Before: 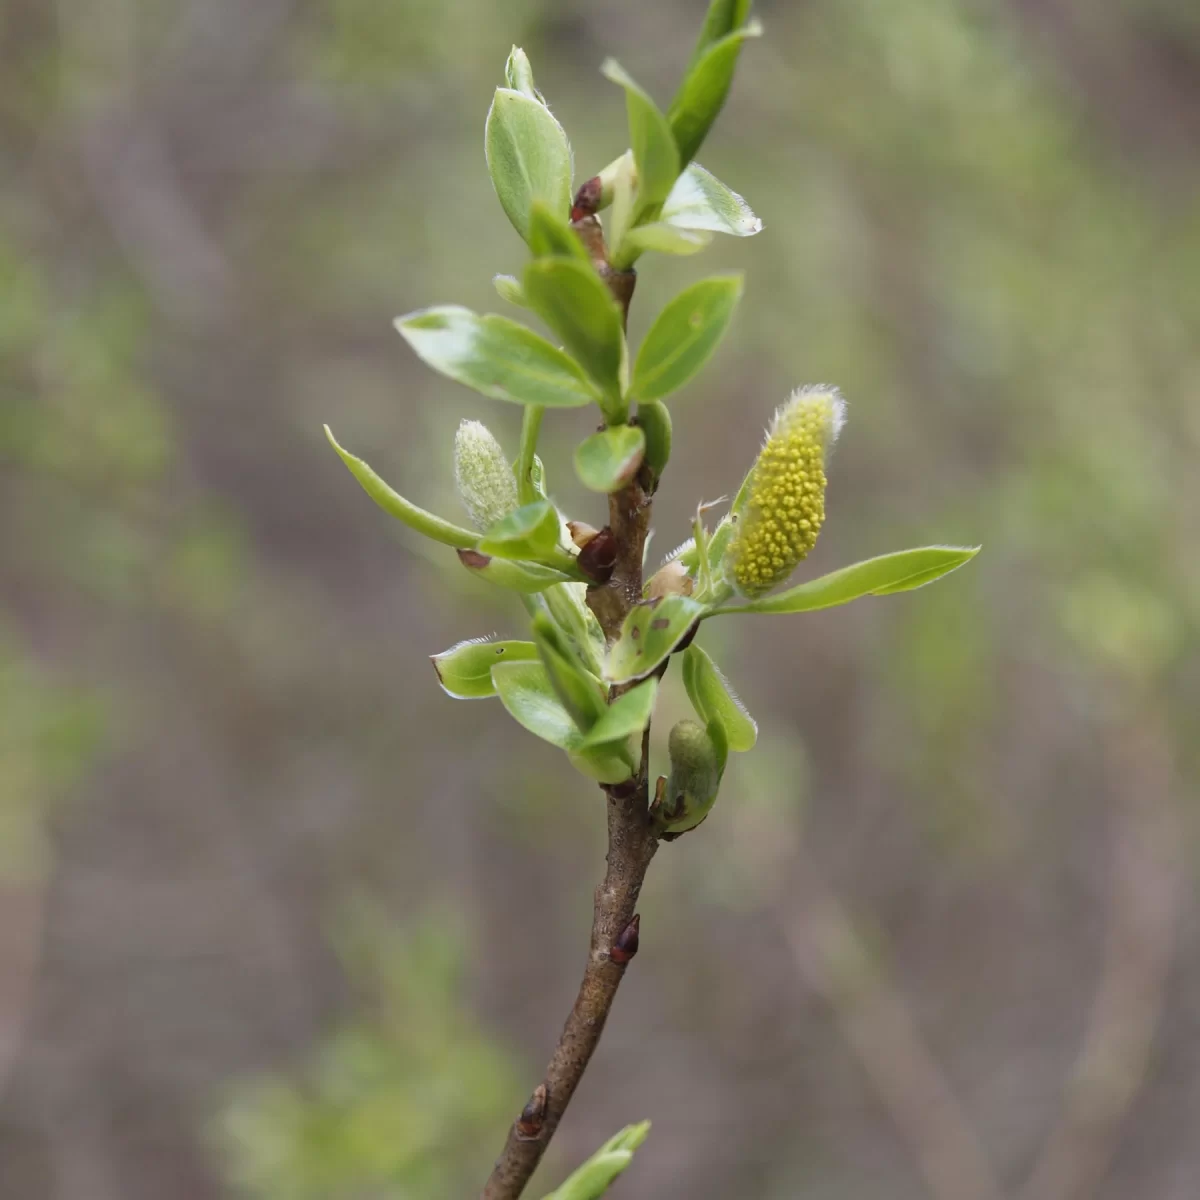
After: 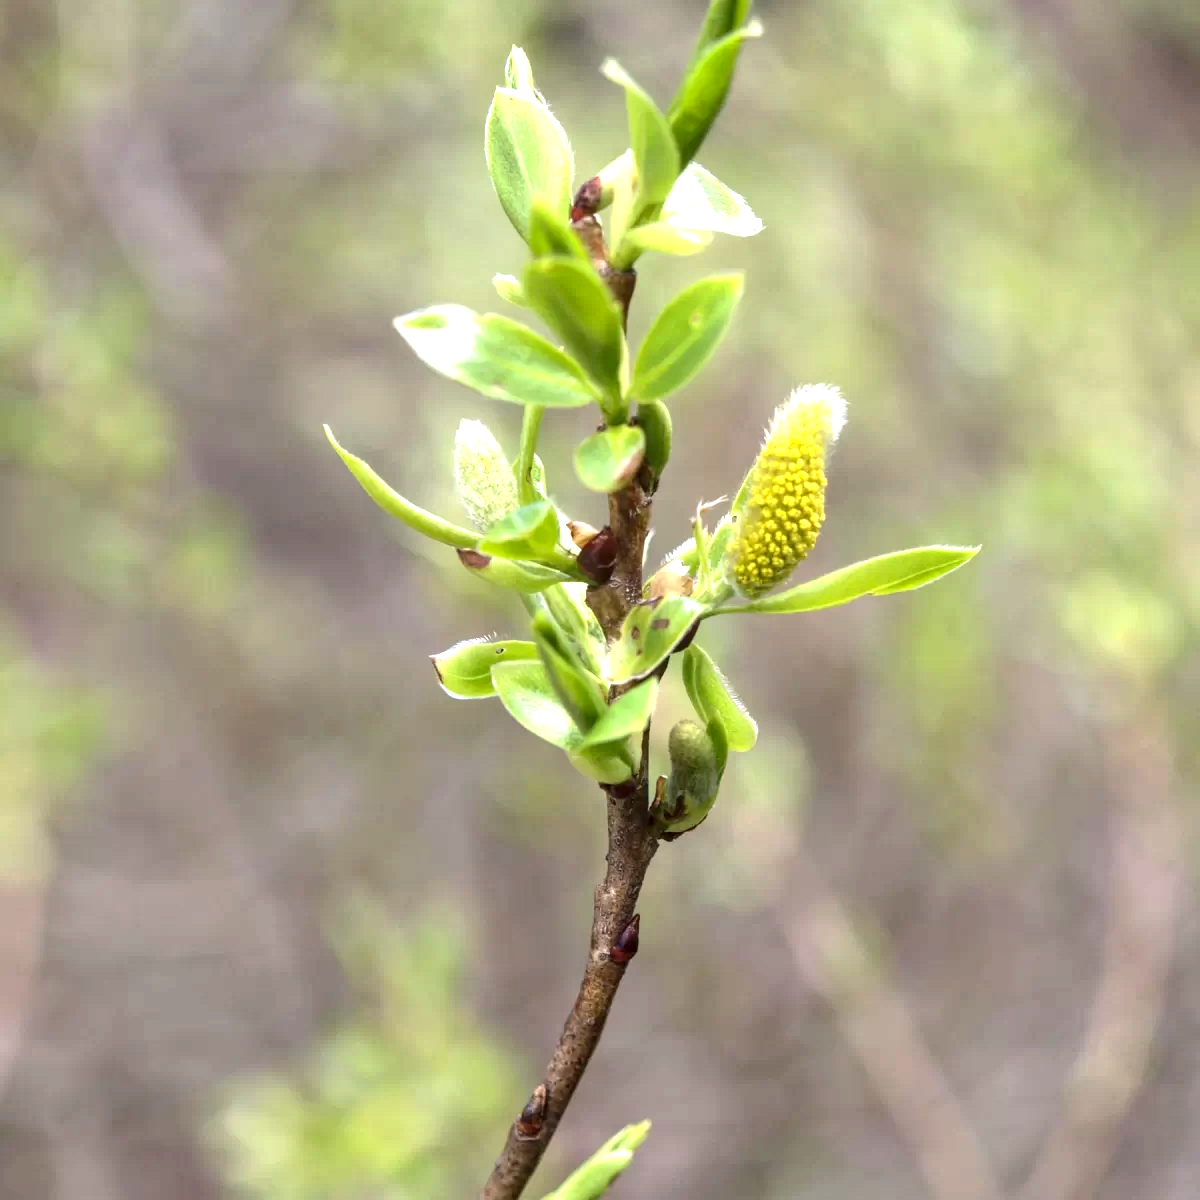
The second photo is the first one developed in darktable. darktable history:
contrast brightness saturation: contrast 0.146, brightness -0.011, saturation 0.101
local contrast: detail 130%
exposure: black level correction 0.001, exposure 1.119 EV, compensate highlight preservation false
base curve: curves: ch0 [(0, 0) (0.74, 0.67) (1, 1)], preserve colors none
